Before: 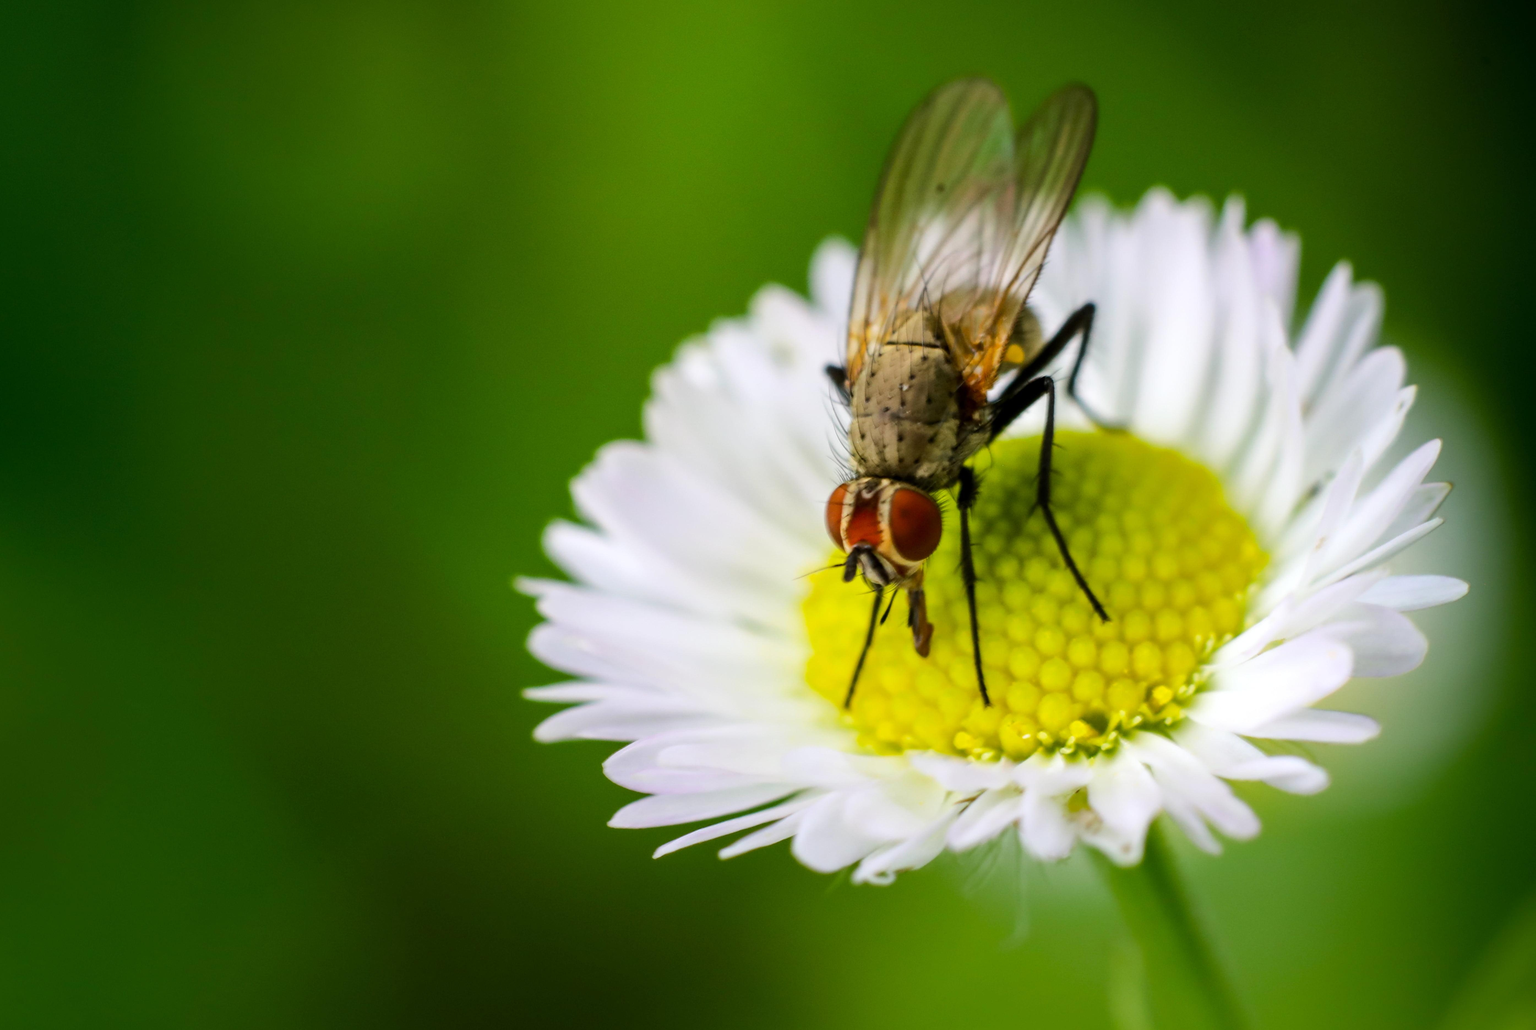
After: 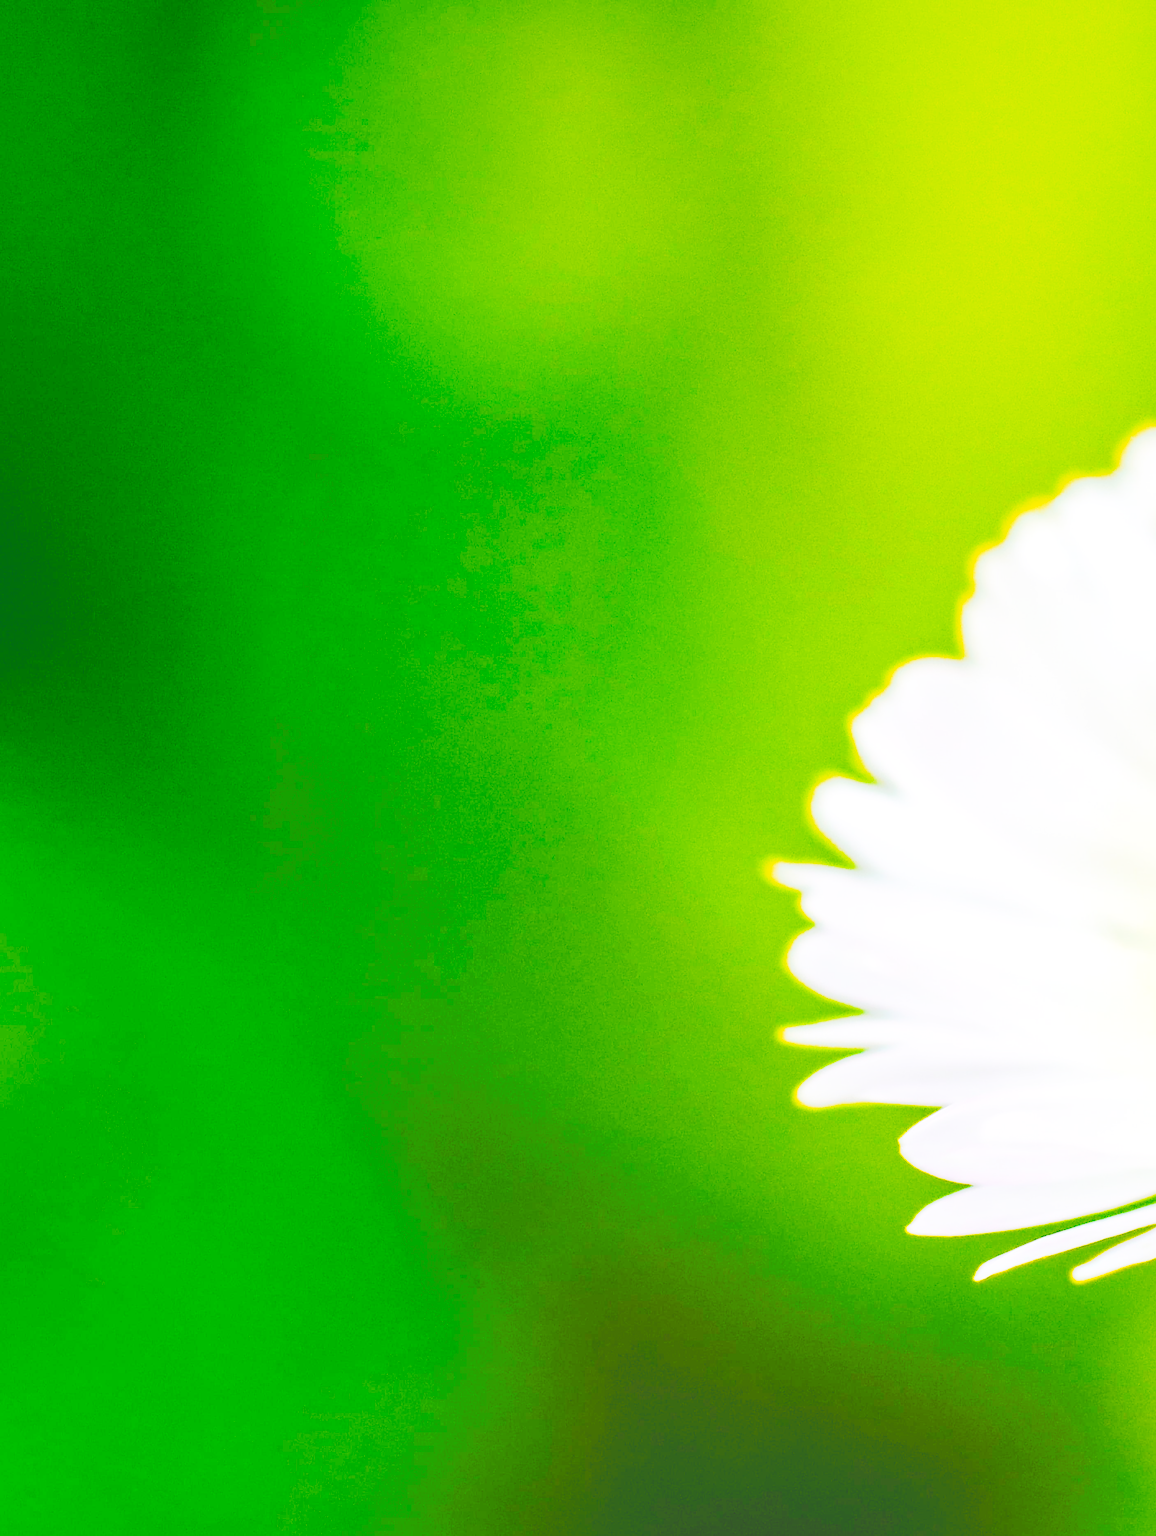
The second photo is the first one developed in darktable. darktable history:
exposure: exposure 0.202 EV, compensate highlight preservation false
color balance rgb: perceptual saturation grading › global saturation 50.323%, perceptual brilliance grading › mid-tones 9.715%, perceptual brilliance grading › shadows 14.241%, global vibrance 44.445%
base curve: curves: ch0 [(0, 0) (0.036, 0.037) (0.121, 0.228) (0.46, 0.76) (0.859, 0.983) (1, 1)], preserve colors none
sharpen: on, module defaults
tone curve: curves: ch0 [(0, 0) (0.003, 0.195) (0.011, 0.161) (0.025, 0.21) (0.044, 0.24) (0.069, 0.254) (0.1, 0.283) (0.136, 0.347) (0.177, 0.412) (0.224, 0.455) (0.277, 0.531) (0.335, 0.606) (0.399, 0.679) (0.468, 0.748) (0.543, 0.814) (0.623, 0.876) (0.709, 0.927) (0.801, 0.949) (0.898, 0.962) (1, 1)], preserve colors none
crop and rotate: left 0.013%, top 0%, right 49.494%
shadows and highlights: shadows 20.79, highlights -36.25, soften with gaussian
